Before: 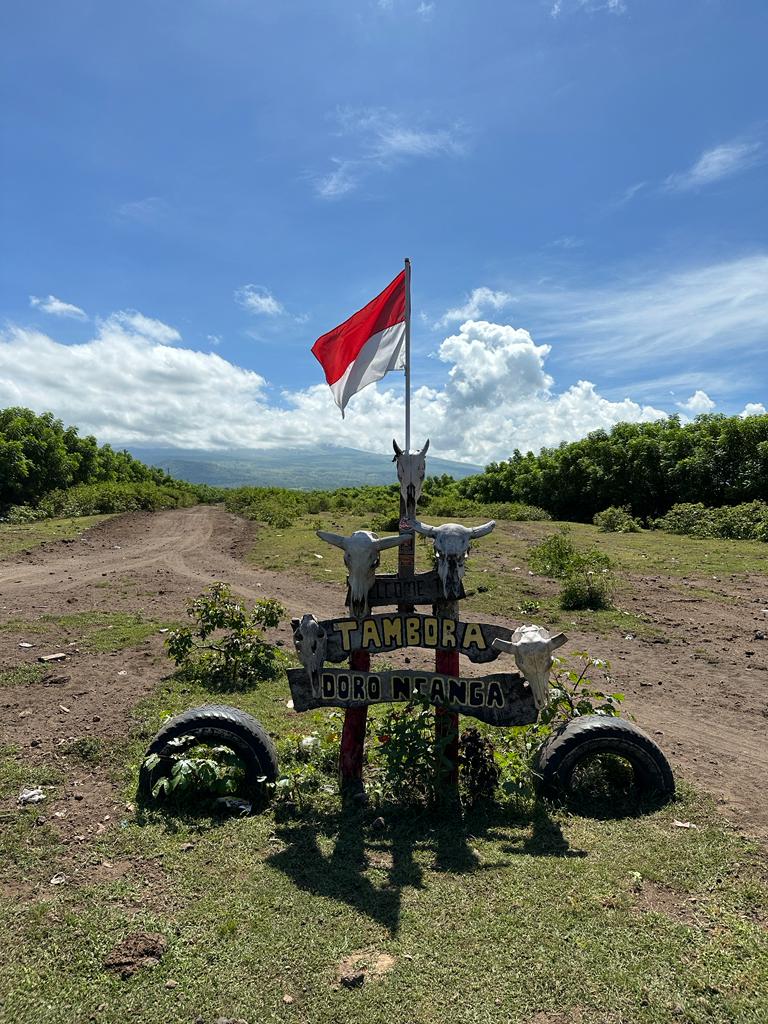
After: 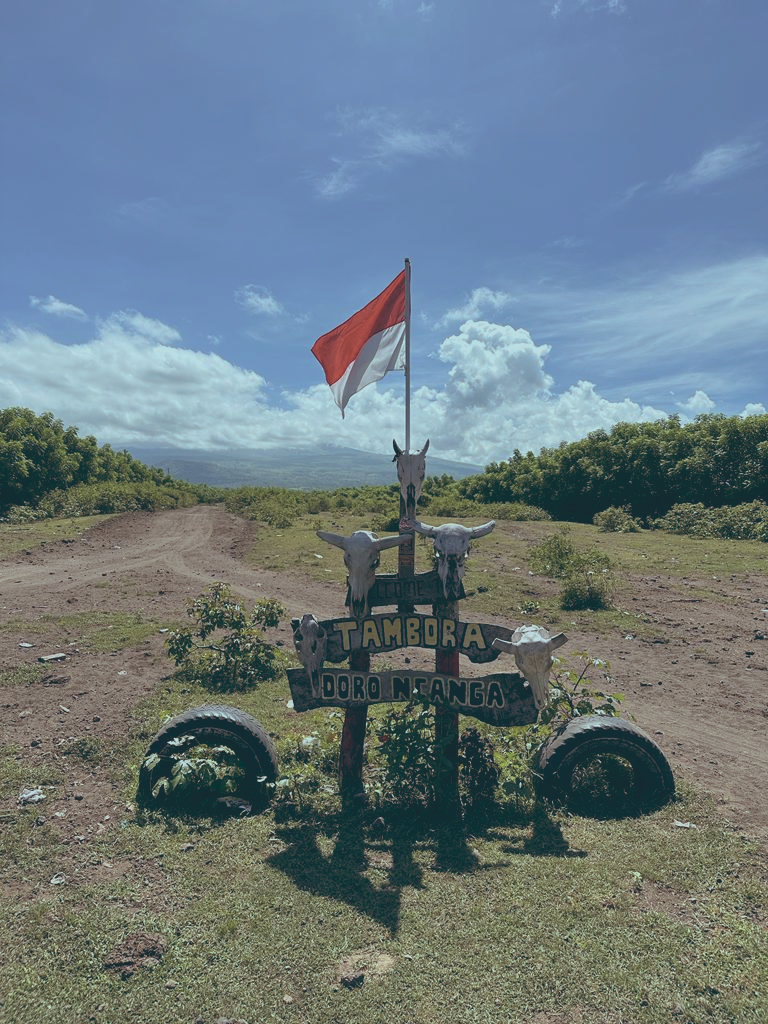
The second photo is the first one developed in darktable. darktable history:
velvia: strength 21.76%
color balance: lift [1.003, 0.993, 1.001, 1.007], gamma [1.018, 1.072, 0.959, 0.928], gain [0.974, 0.873, 1.031, 1.127]
contrast brightness saturation: contrast -0.26, saturation -0.43
